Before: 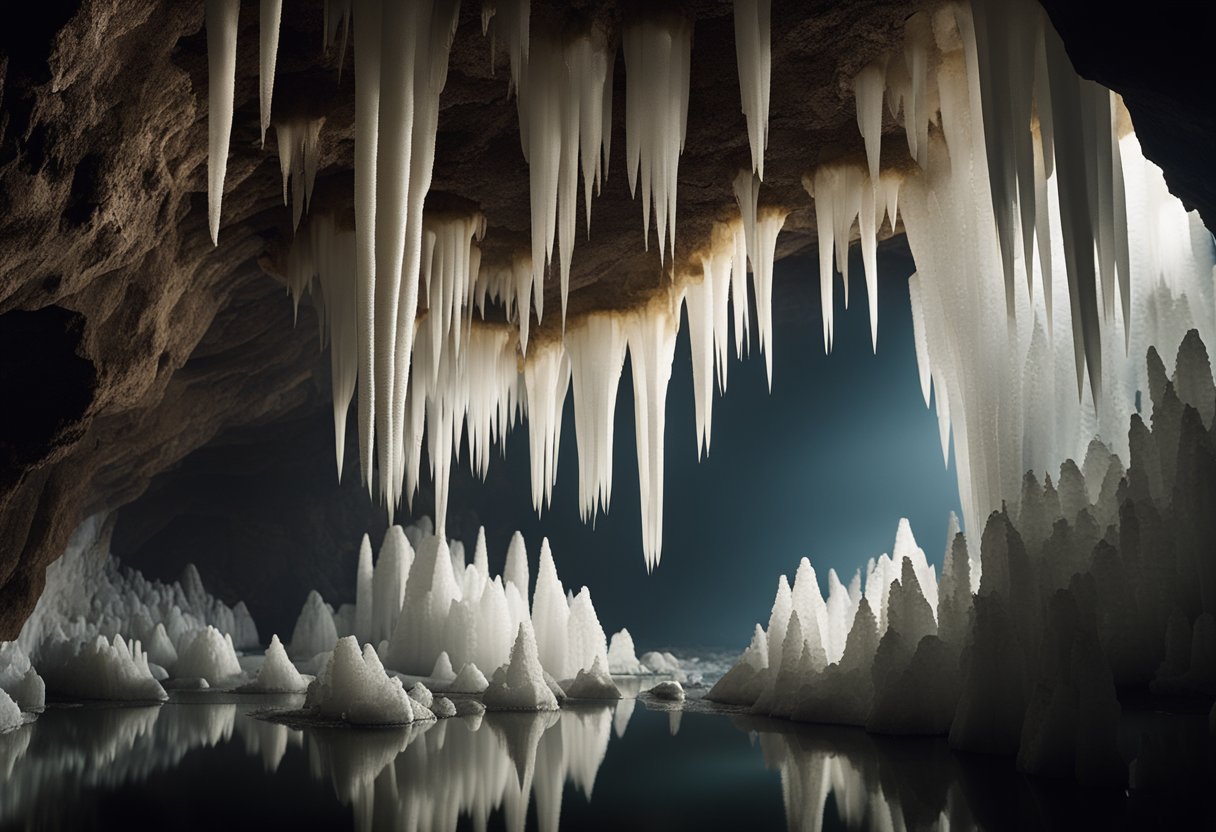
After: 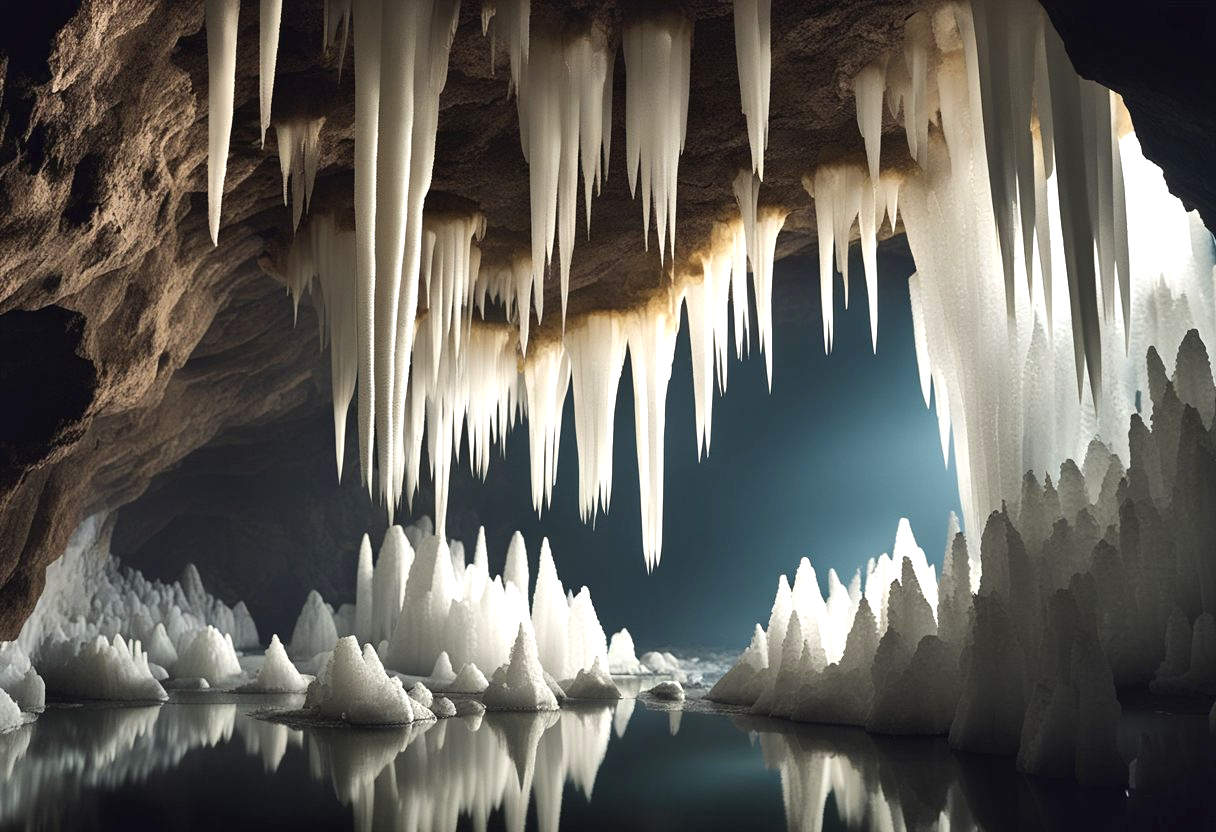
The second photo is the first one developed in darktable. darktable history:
tone equalizer: on, module defaults
exposure: black level correction 0, exposure 0.7 EV, compensate exposure bias true, compensate highlight preservation false
shadows and highlights: radius 100.41, shadows 50.55, highlights -64.36, highlights color adjustment 49.82%, soften with gaussian
